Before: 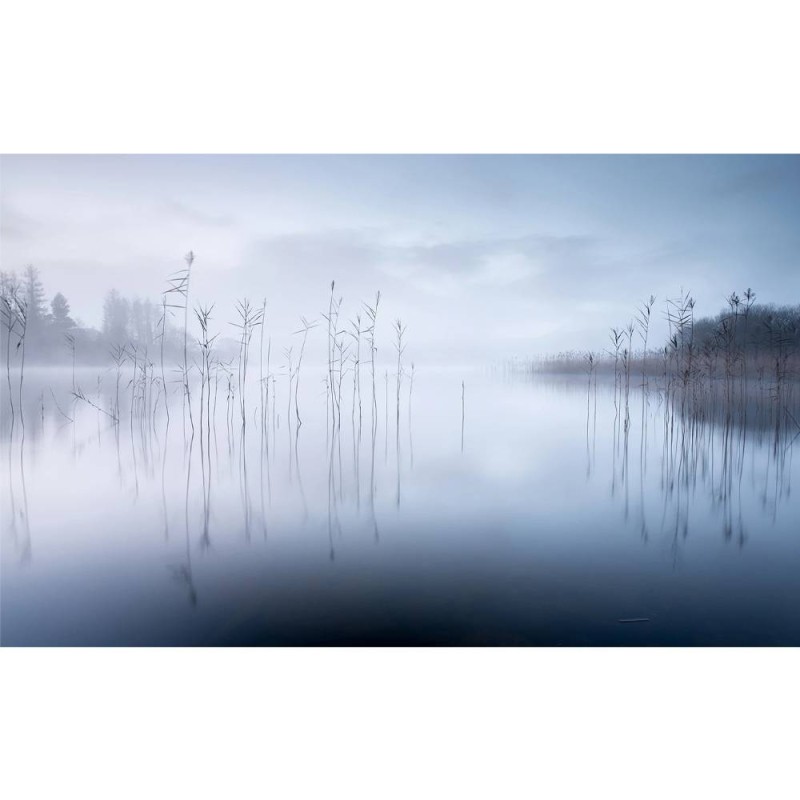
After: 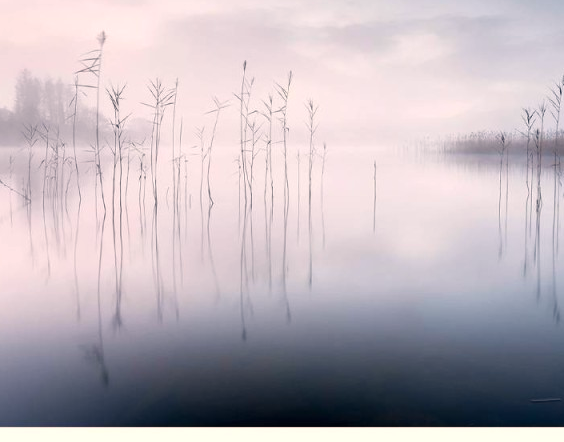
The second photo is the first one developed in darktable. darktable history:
white balance: red 1.127, blue 0.943
crop: left 11.123%, top 27.61%, right 18.3%, bottom 17.034%
